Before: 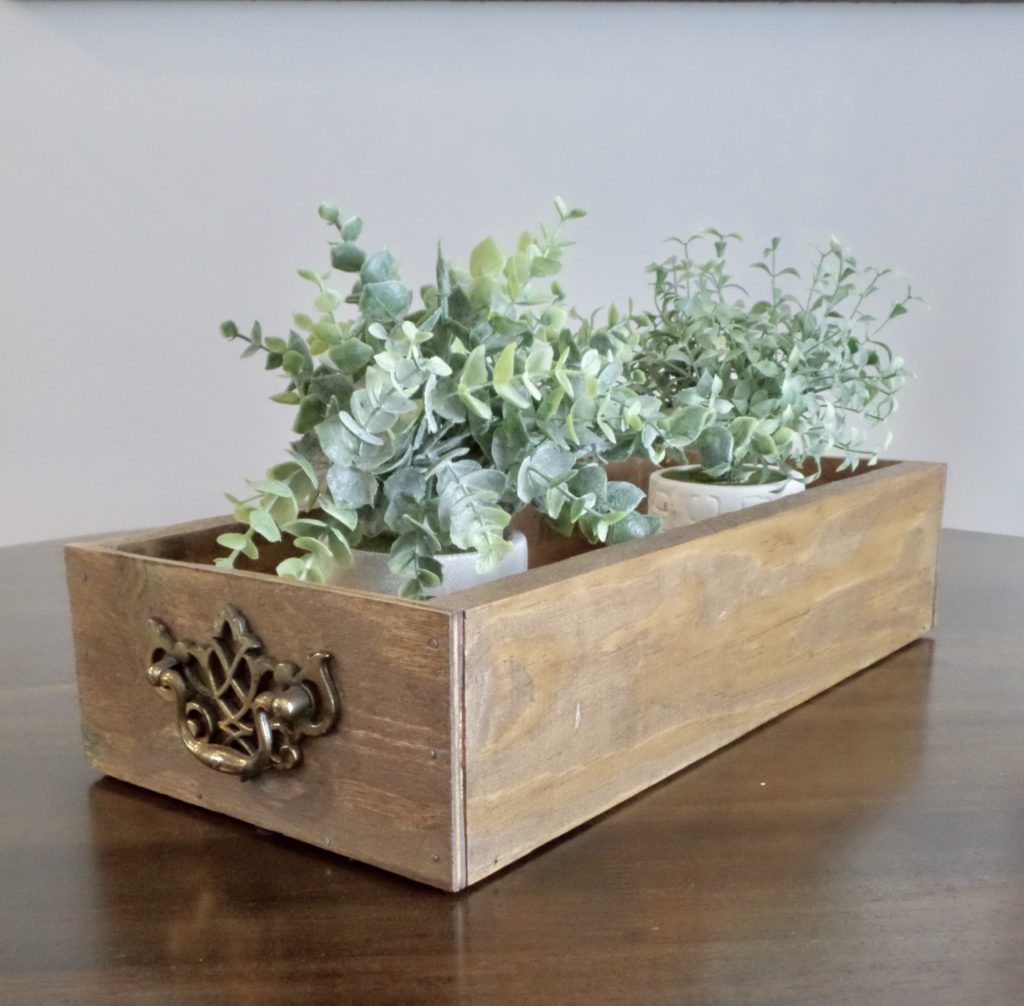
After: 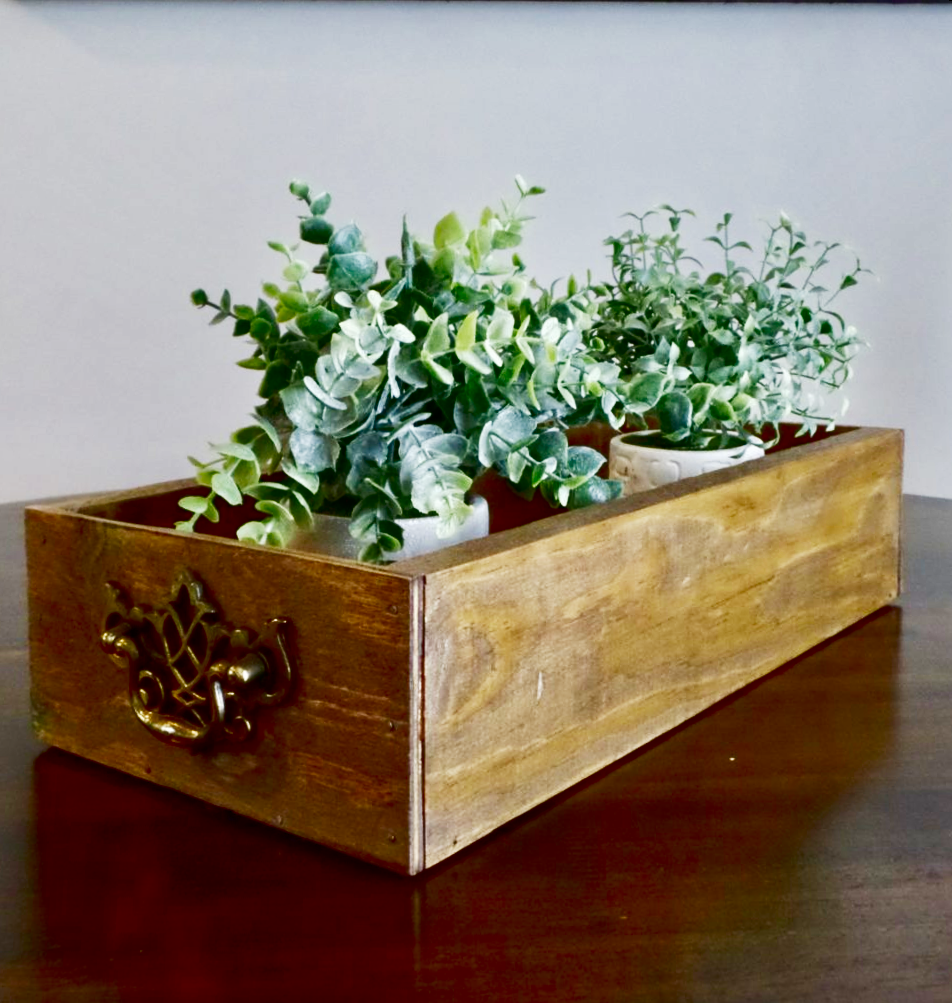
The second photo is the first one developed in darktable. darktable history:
base curve: curves: ch0 [(0, 0) (0.028, 0.03) (0.121, 0.232) (0.46, 0.748) (0.859, 0.968) (1, 1)], preserve colors none
contrast brightness saturation: brightness -1, saturation 1
rotate and perspective: rotation 0.215°, lens shift (vertical) -0.139, crop left 0.069, crop right 0.939, crop top 0.002, crop bottom 0.996
